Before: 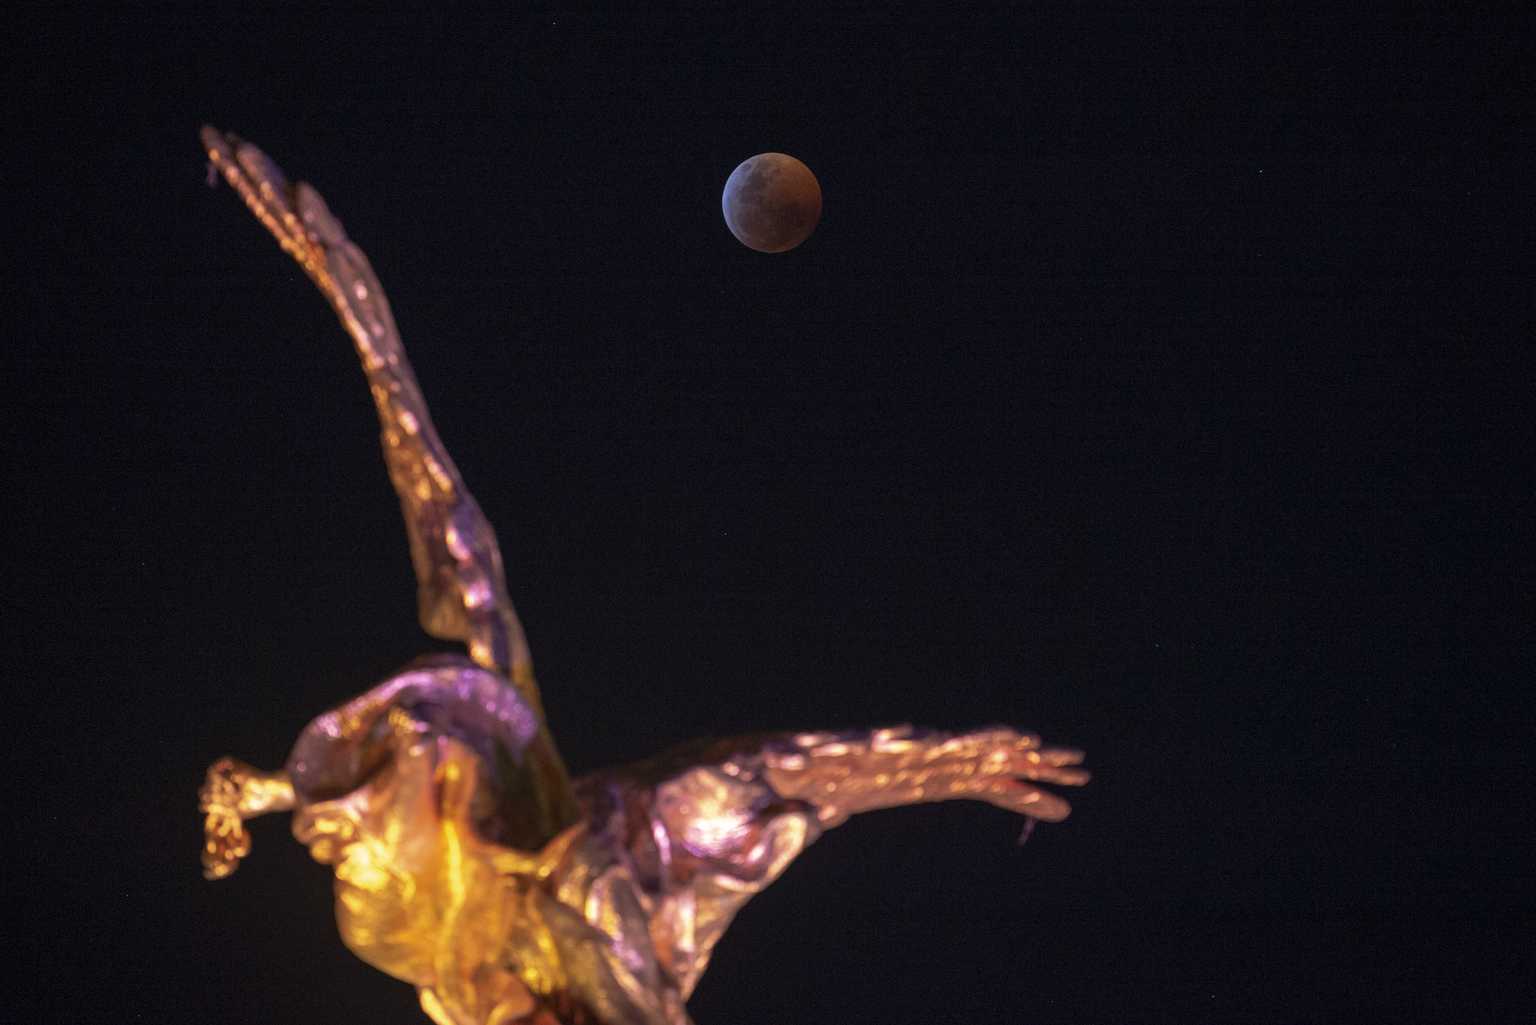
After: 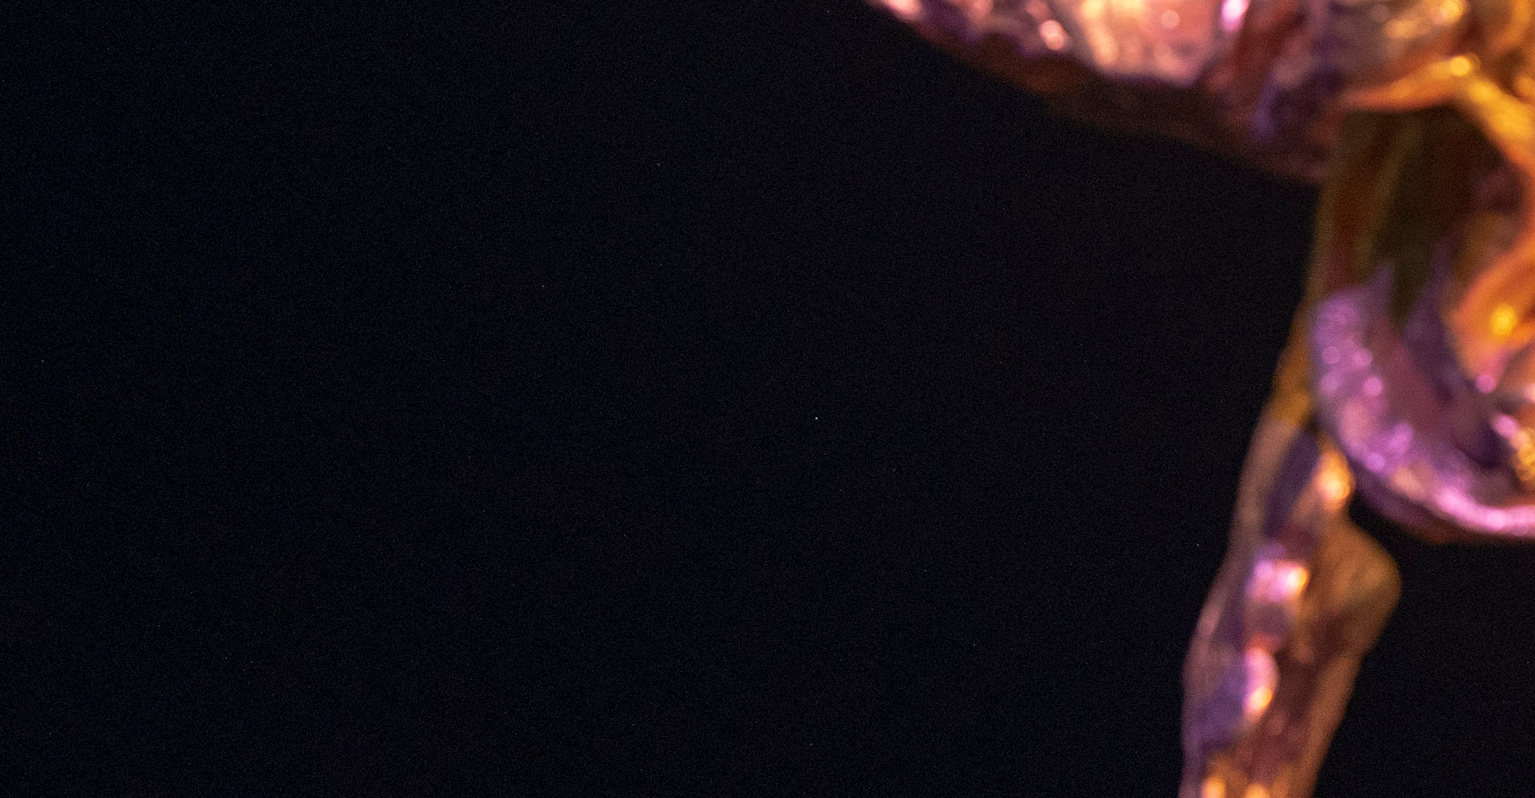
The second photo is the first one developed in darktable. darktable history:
crop and rotate: angle 146.92°, left 9.163%, top 15.629%, right 4.381%, bottom 17.035%
